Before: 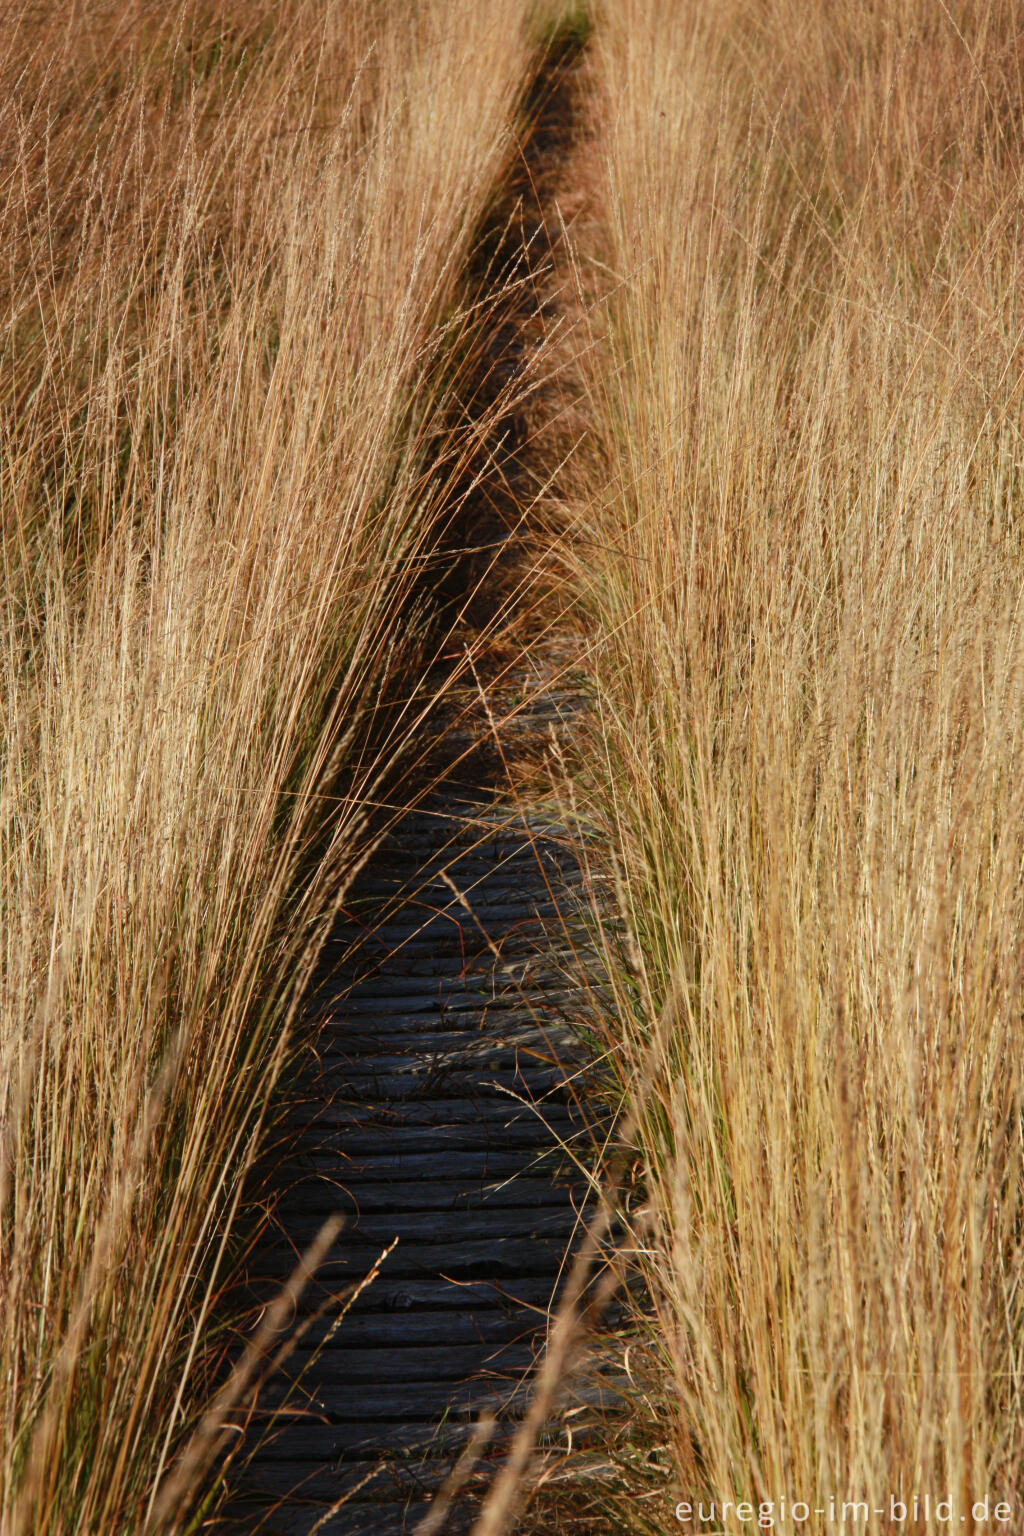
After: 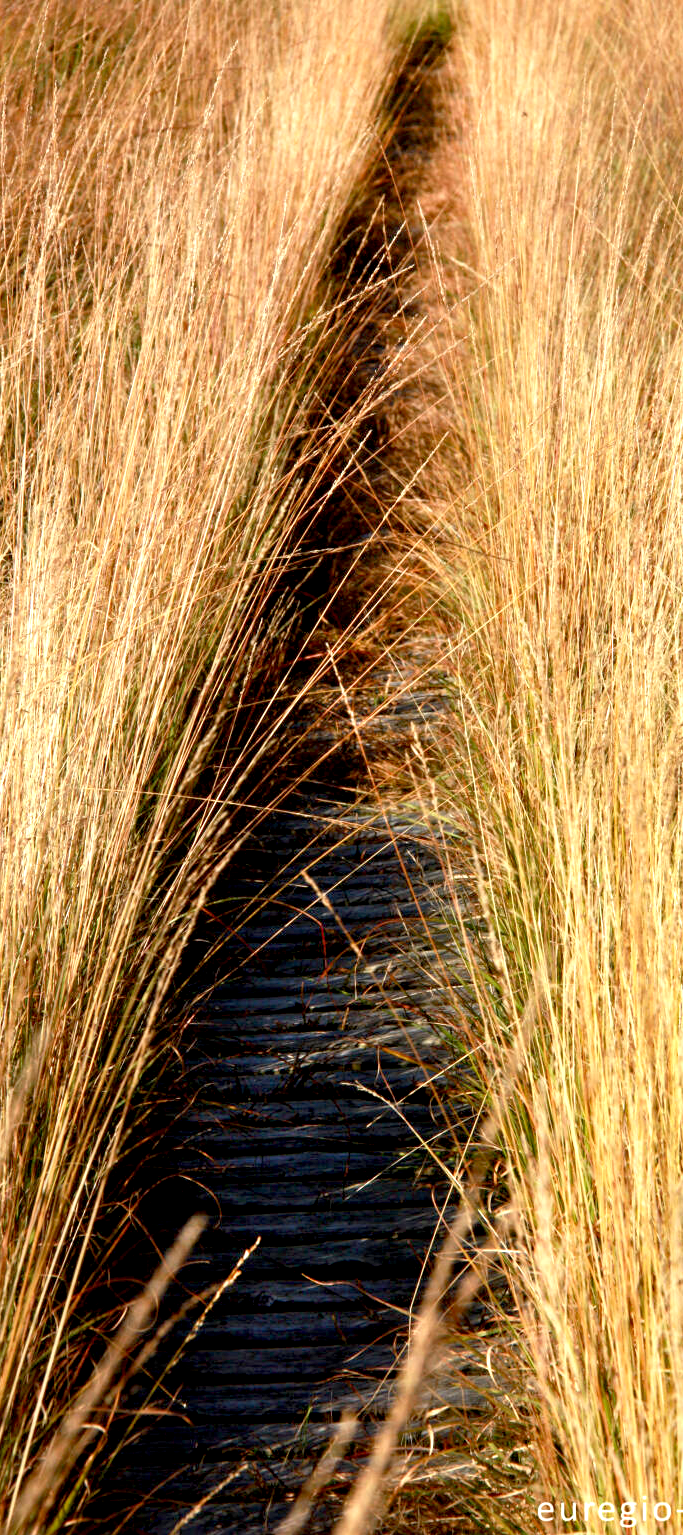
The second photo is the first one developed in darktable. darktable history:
exposure: black level correction 0.01, exposure 0.016 EV, compensate exposure bias true, compensate highlight preservation false
crop and rotate: left 13.54%, right 19.76%
